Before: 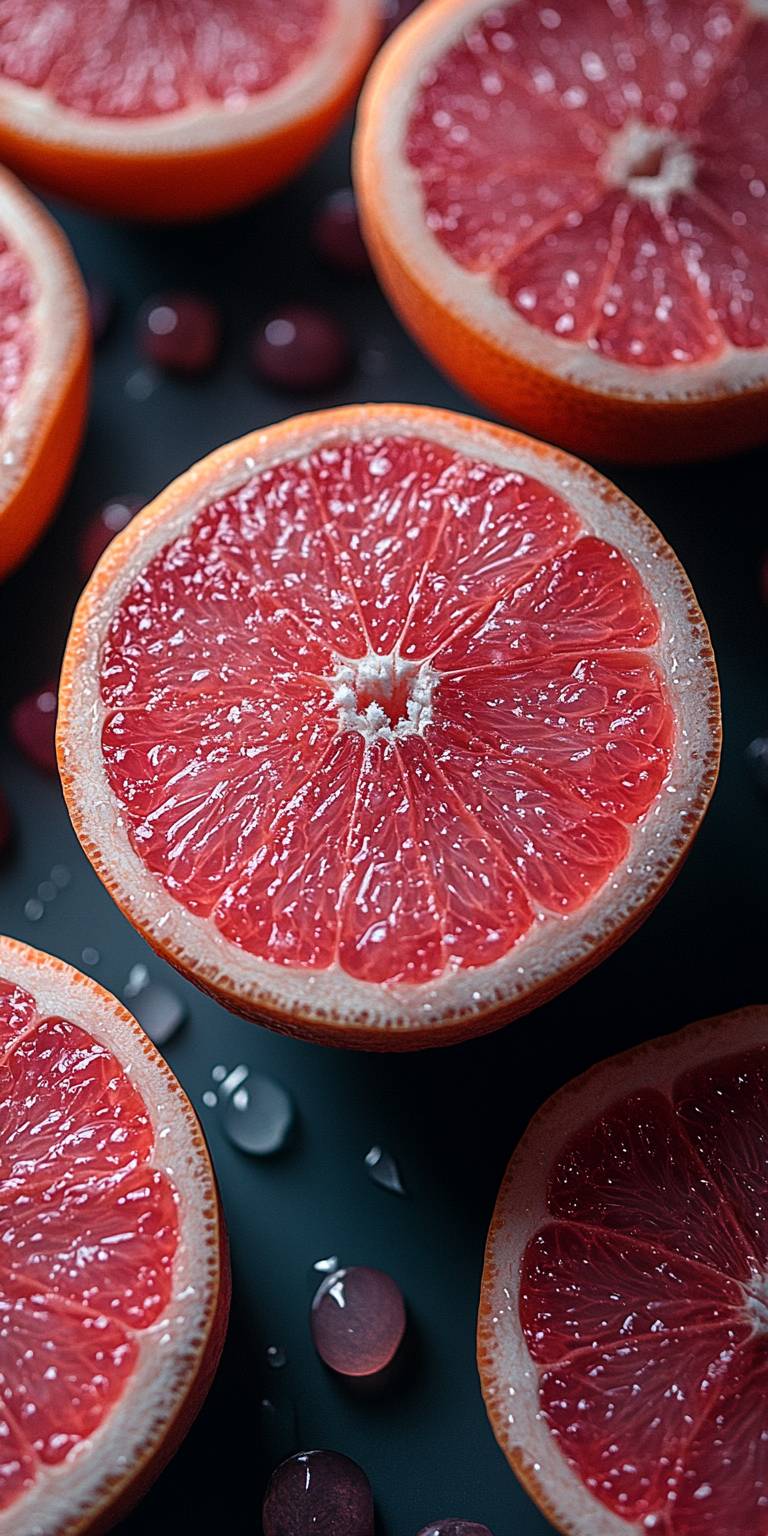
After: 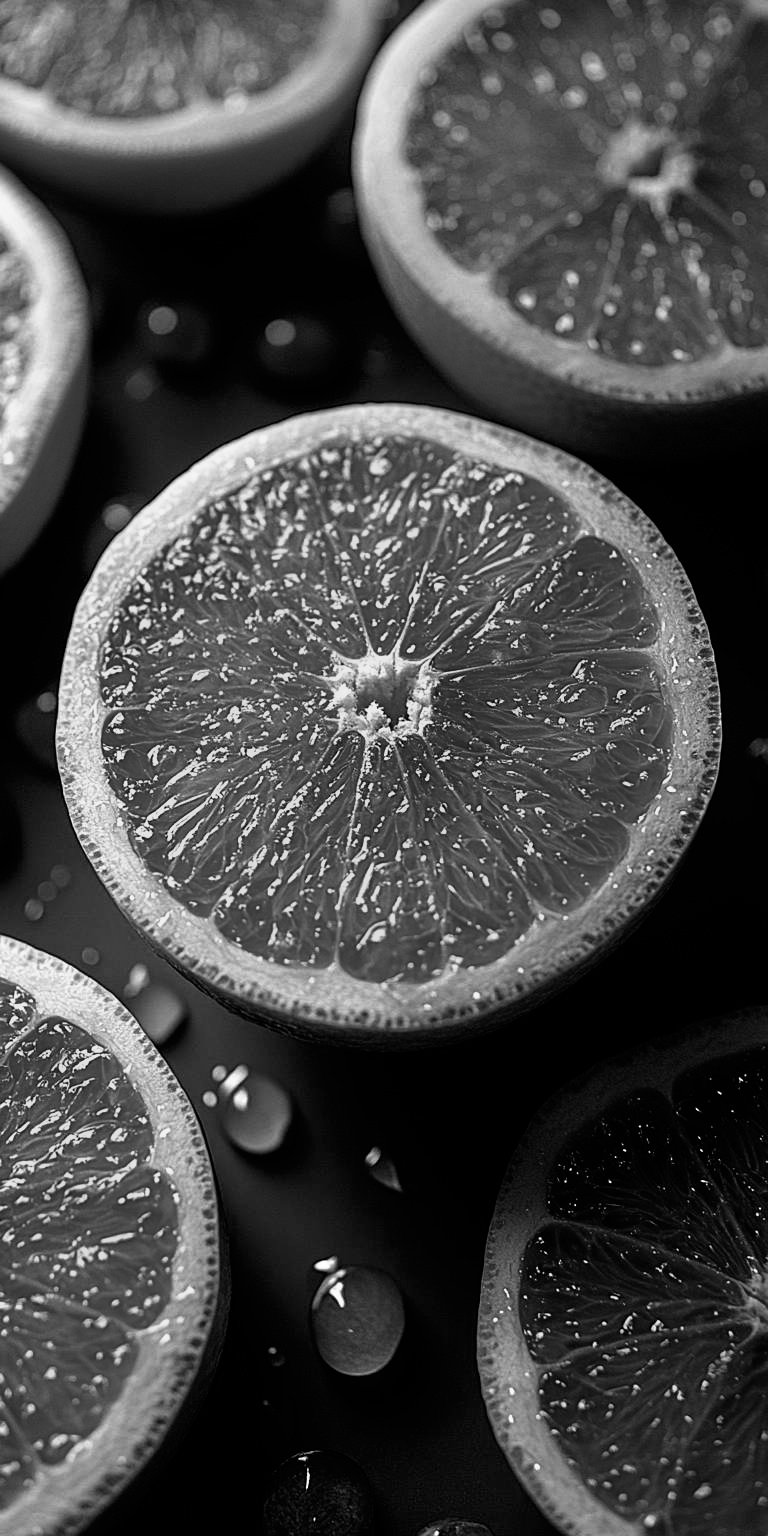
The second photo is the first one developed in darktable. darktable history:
exposure: exposure 0.15 EV, compensate highlight preservation false
monochrome: a -11.7, b 1.62, size 0.5, highlights 0.38
tone curve: curves: ch0 [(0, 0) (0.003, 0) (0.011, 0.001) (0.025, 0.003) (0.044, 0.004) (0.069, 0.007) (0.1, 0.01) (0.136, 0.033) (0.177, 0.082) (0.224, 0.141) (0.277, 0.208) (0.335, 0.282) (0.399, 0.363) (0.468, 0.451) (0.543, 0.545) (0.623, 0.647) (0.709, 0.756) (0.801, 0.87) (0.898, 0.972) (1, 1)], preserve colors none
color balance: input saturation 100.43%, contrast fulcrum 14.22%, output saturation 70.41%
